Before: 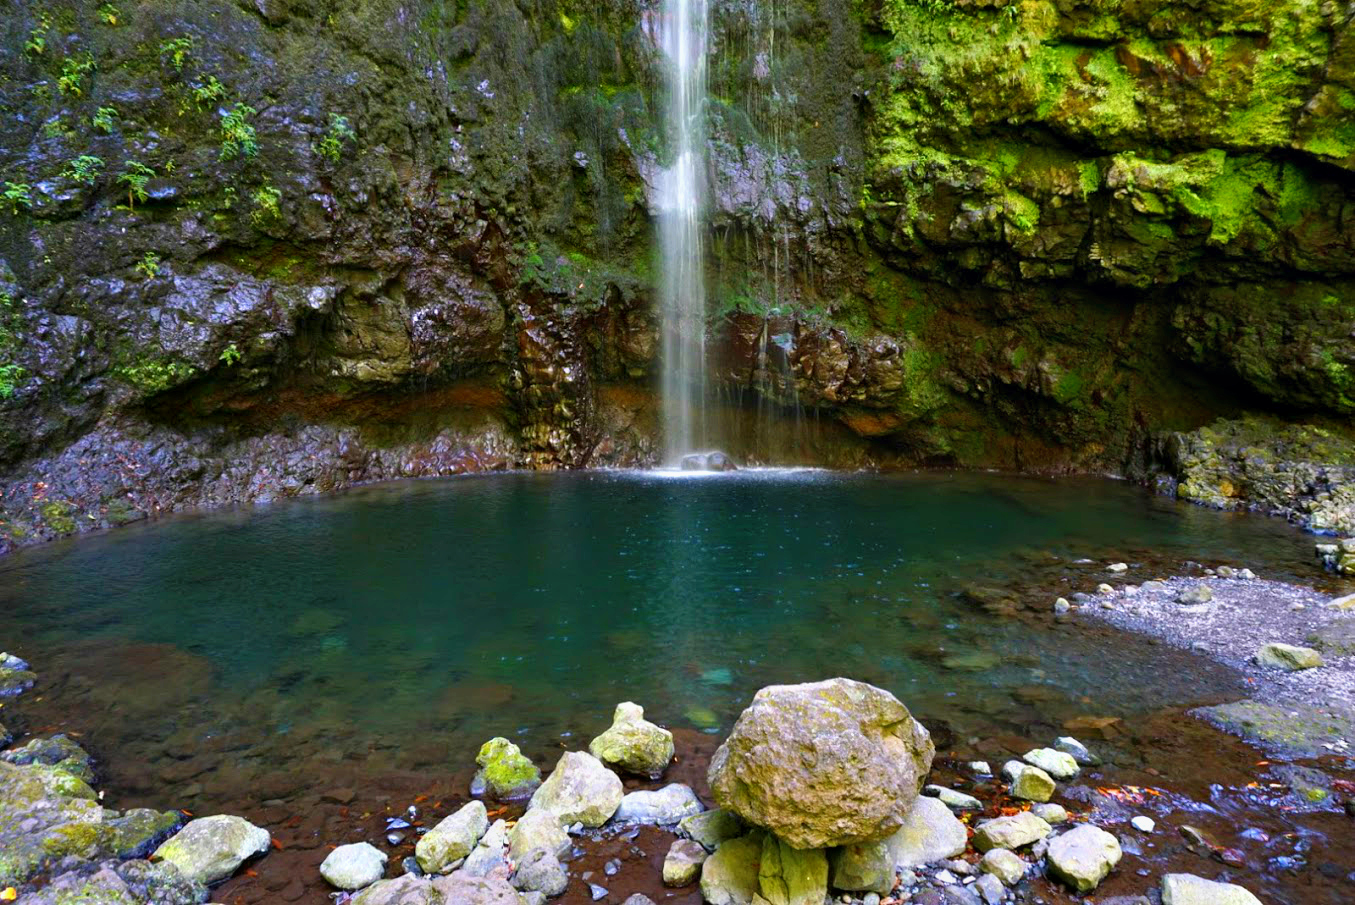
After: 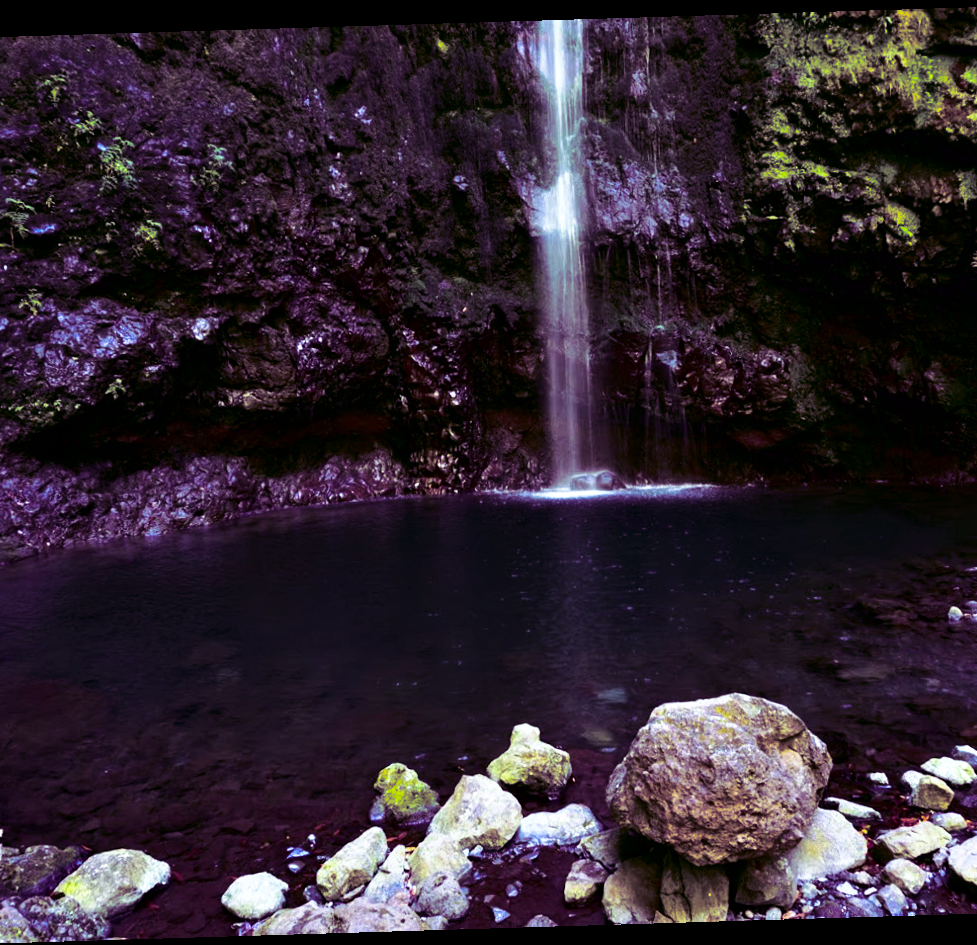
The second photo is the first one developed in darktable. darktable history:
contrast brightness saturation: contrast 0.19, brightness -0.24, saturation 0.11
color correction: saturation 0.8
white balance: red 0.967, blue 1.049
crop and rotate: left 9.061%, right 20.142%
color balance rgb: perceptual saturation grading › global saturation 34.05%, global vibrance 5.56%
exposure: black level correction -0.003, exposure 0.04 EV, compensate highlight preservation false
split-toning: shadows › hue 277.2°, shadows › saturation 0.74
rotate and perspective: rotation -1.75°, automatic cropping off
